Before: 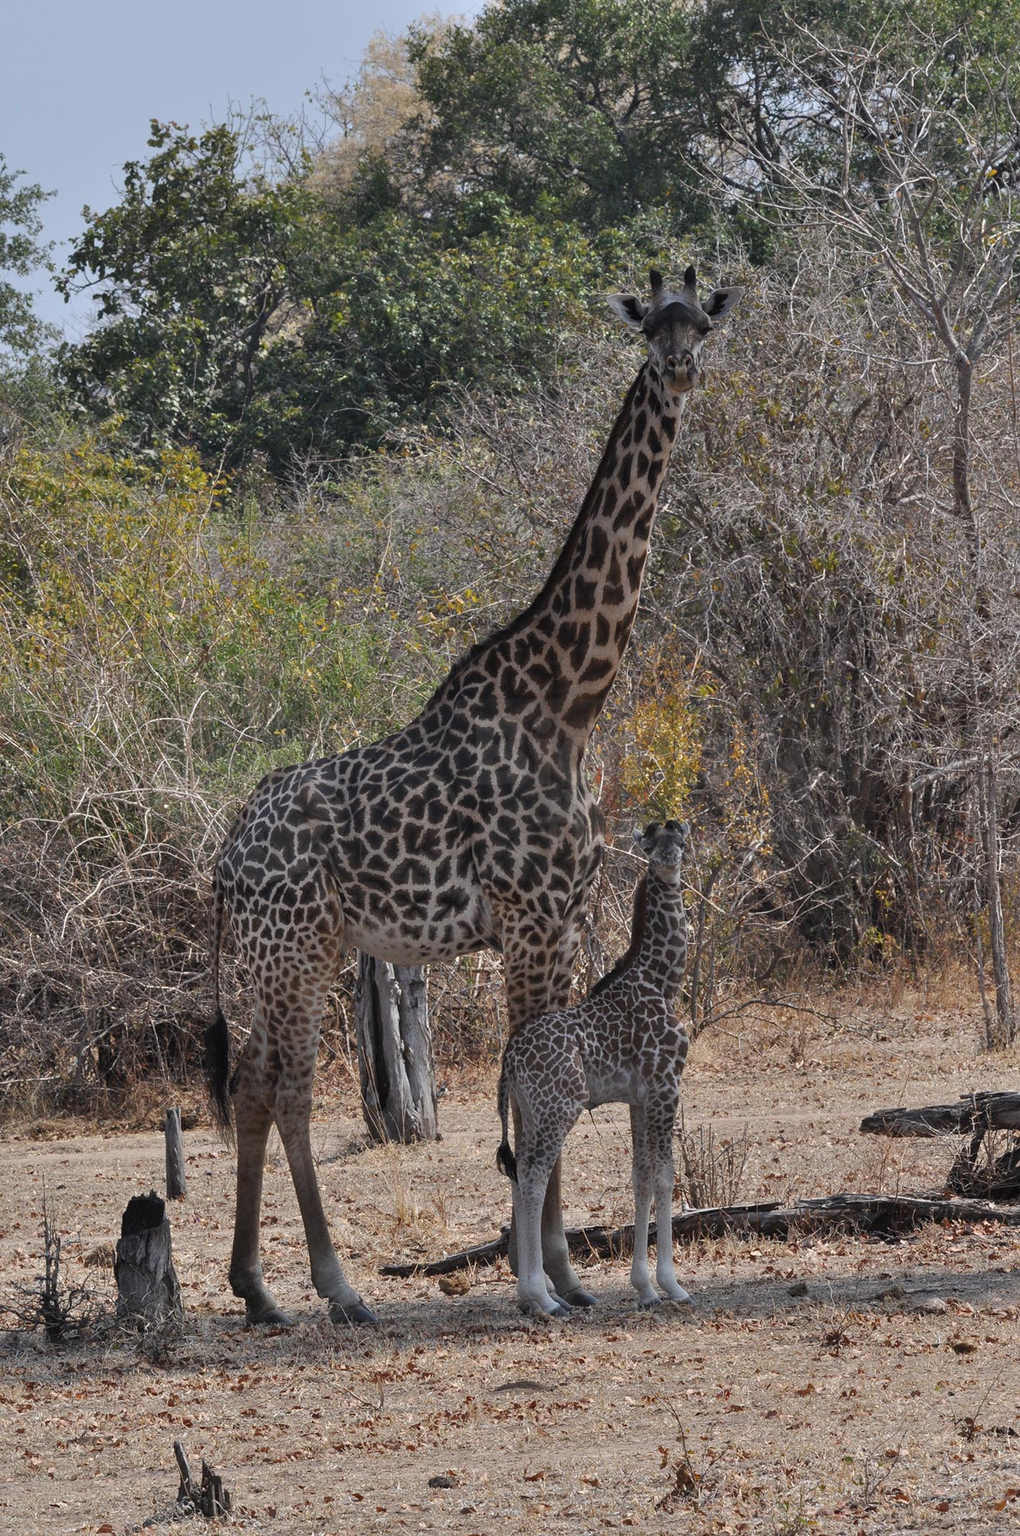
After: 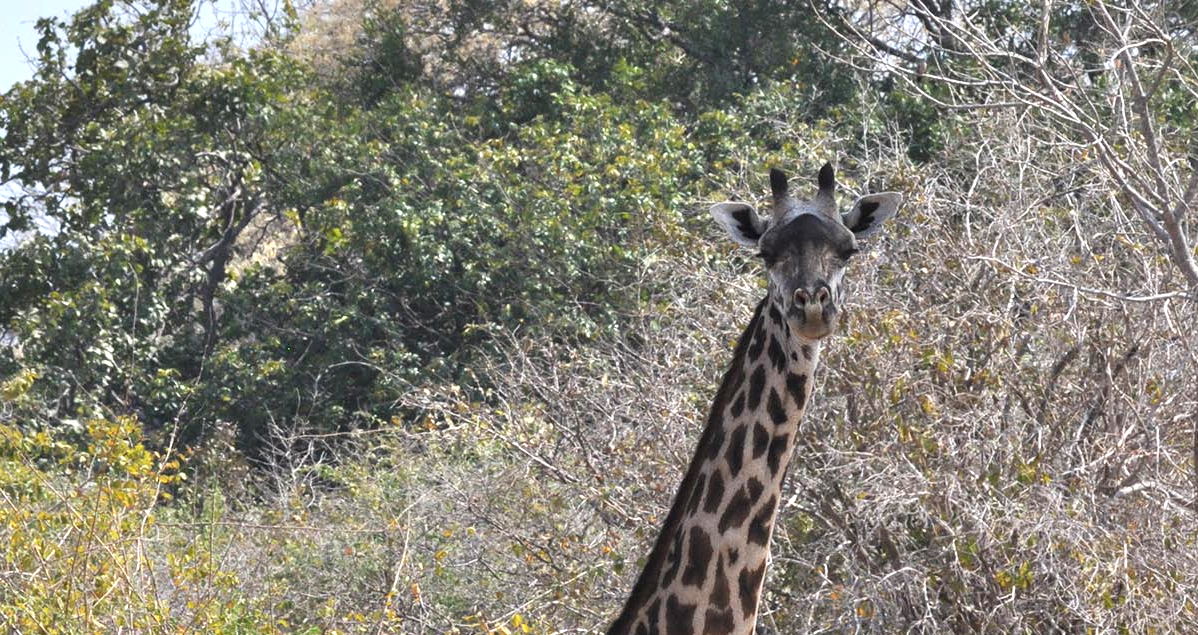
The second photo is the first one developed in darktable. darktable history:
crop and rotate: left 9.657%, top 9.704%, right 6.152%, bottom 60.649%
exposure: exposure 0.948 EV, compensate highlight preservation false
